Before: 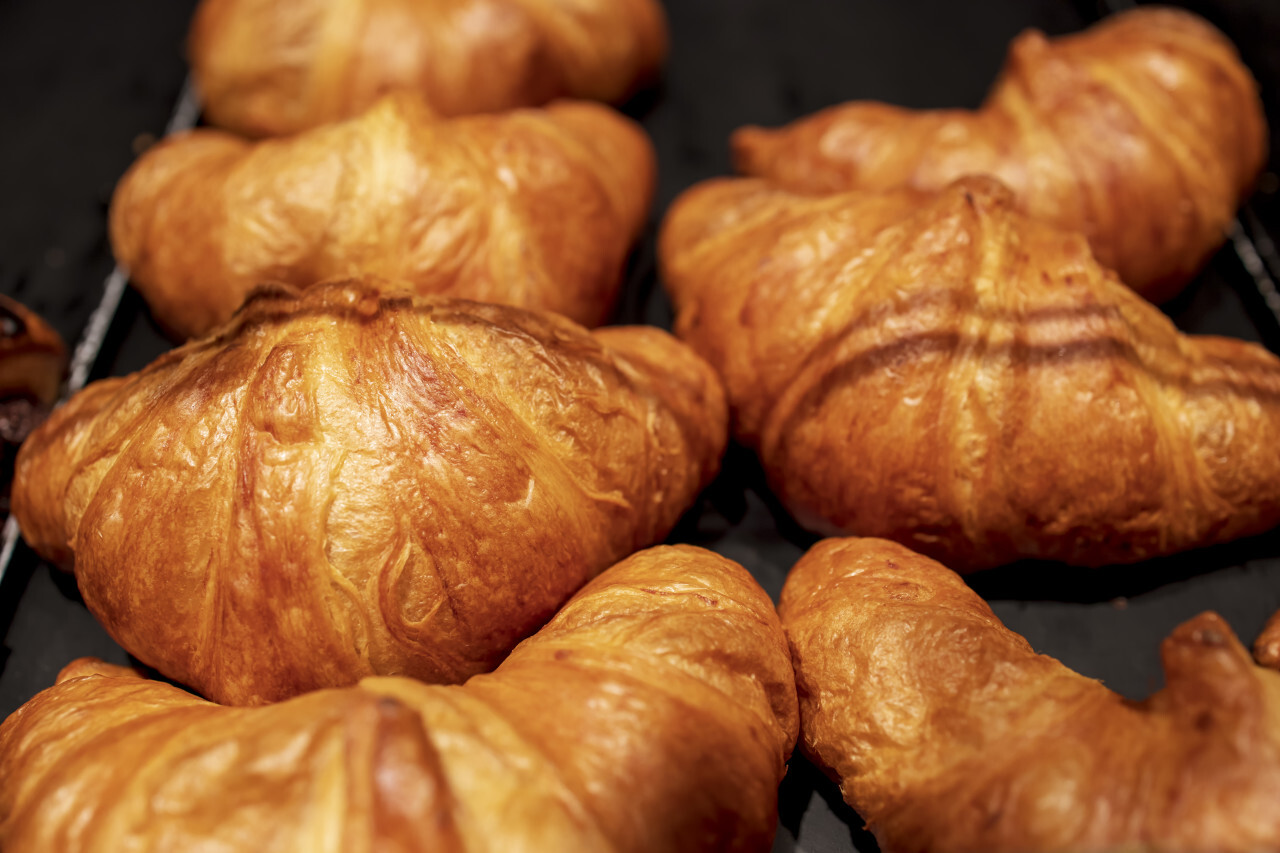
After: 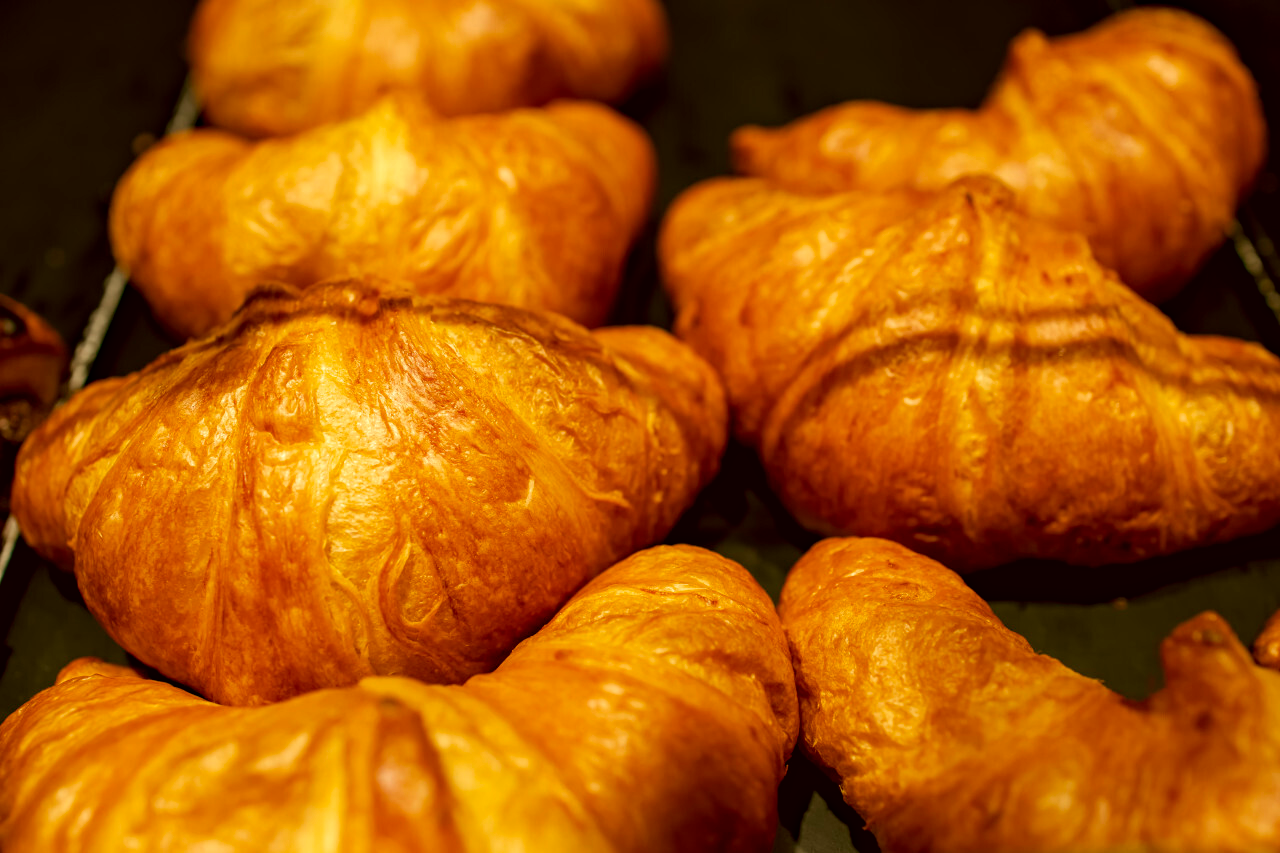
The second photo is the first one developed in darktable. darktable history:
color correction: highlights a* 0.099, highlights b* 29.68, shadows a* -0.163, shadows b* 21.46
haze removal: compatibility mode true, adaptive false
